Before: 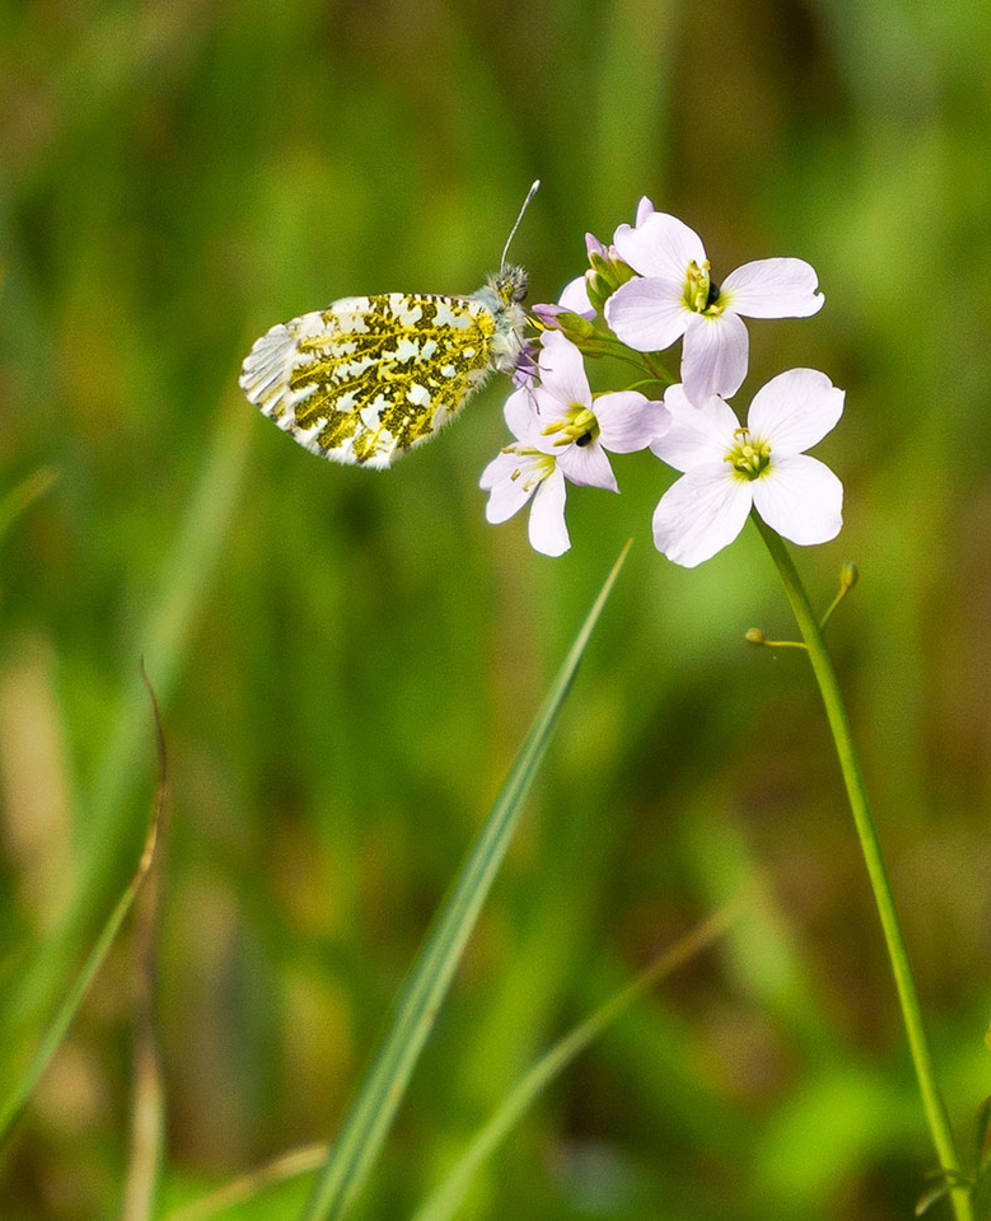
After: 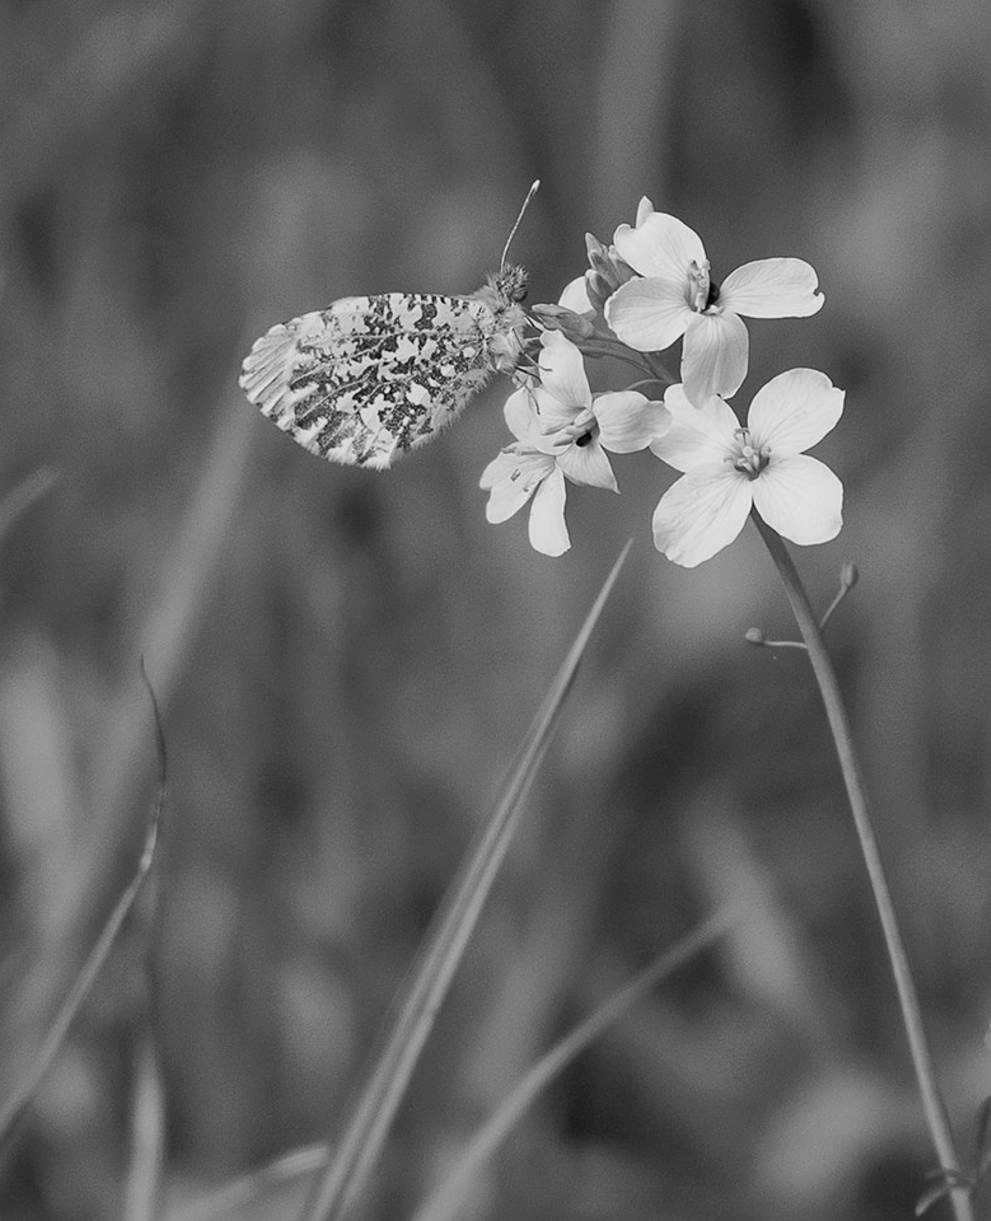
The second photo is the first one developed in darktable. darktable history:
sharpen: amount 0.2
monochrome: a 14.95, b -89.96
white balance: red 1.029, blue 0.92
shadows and highlights: shadows 25, white point adjustment -3, highlights -30
